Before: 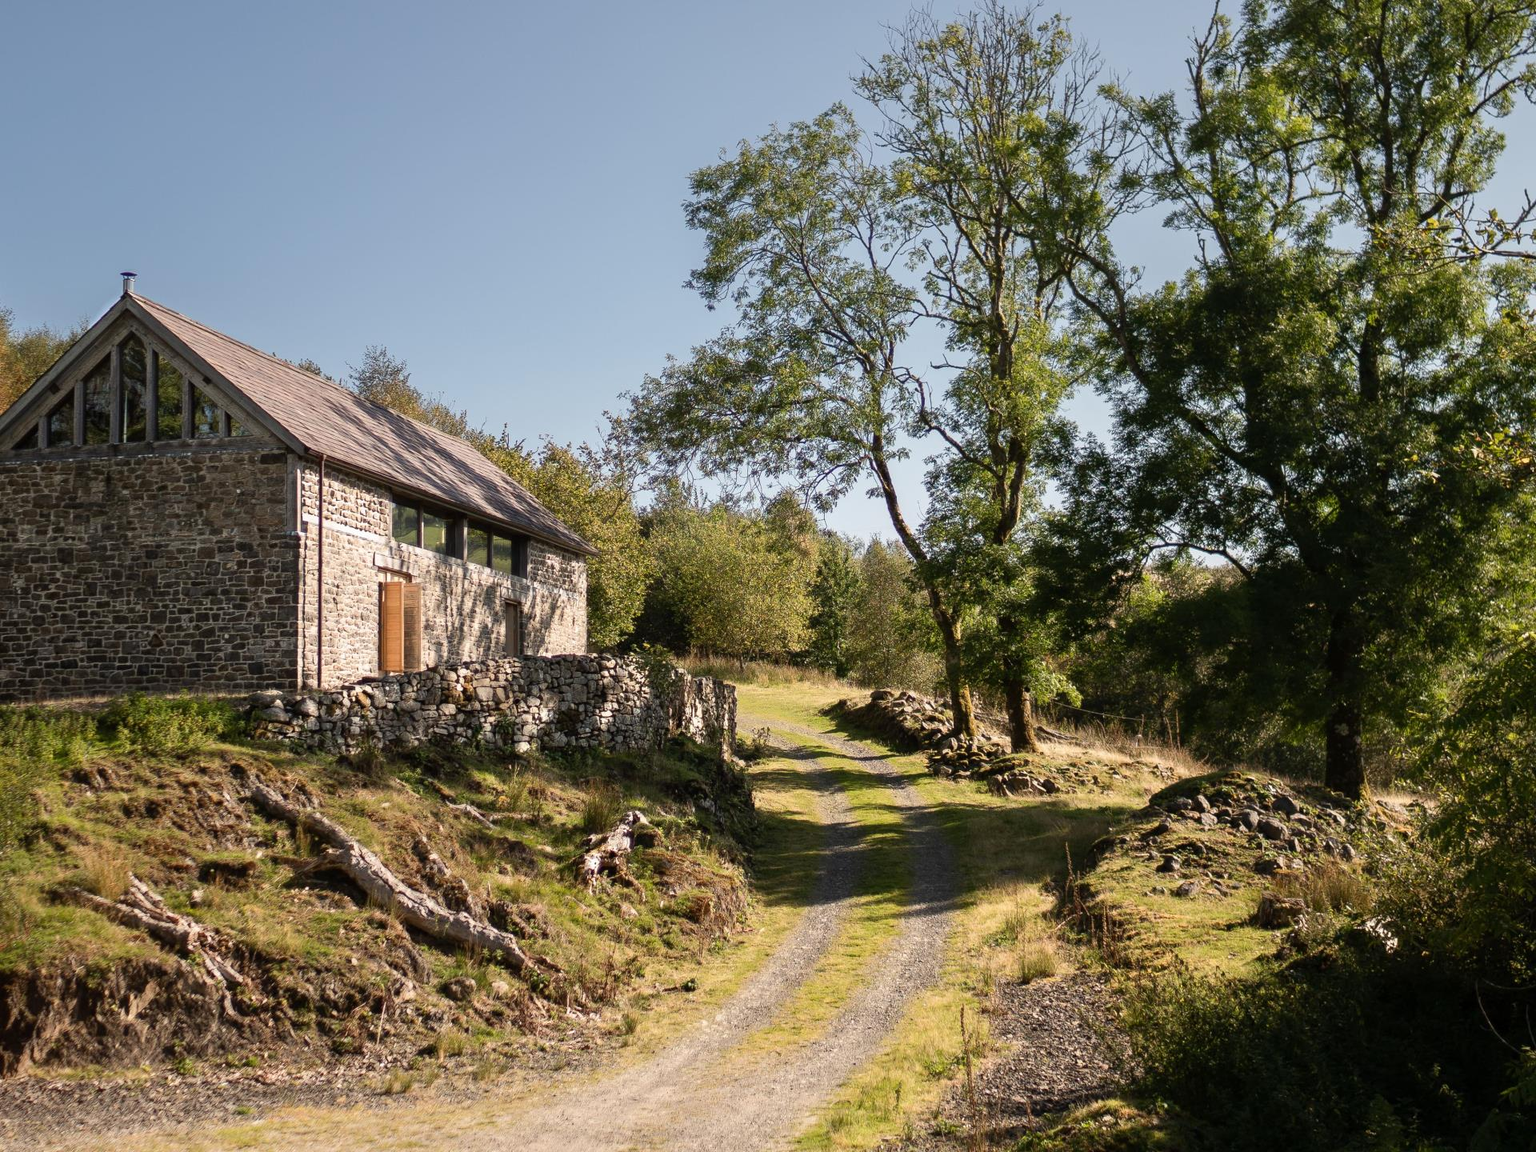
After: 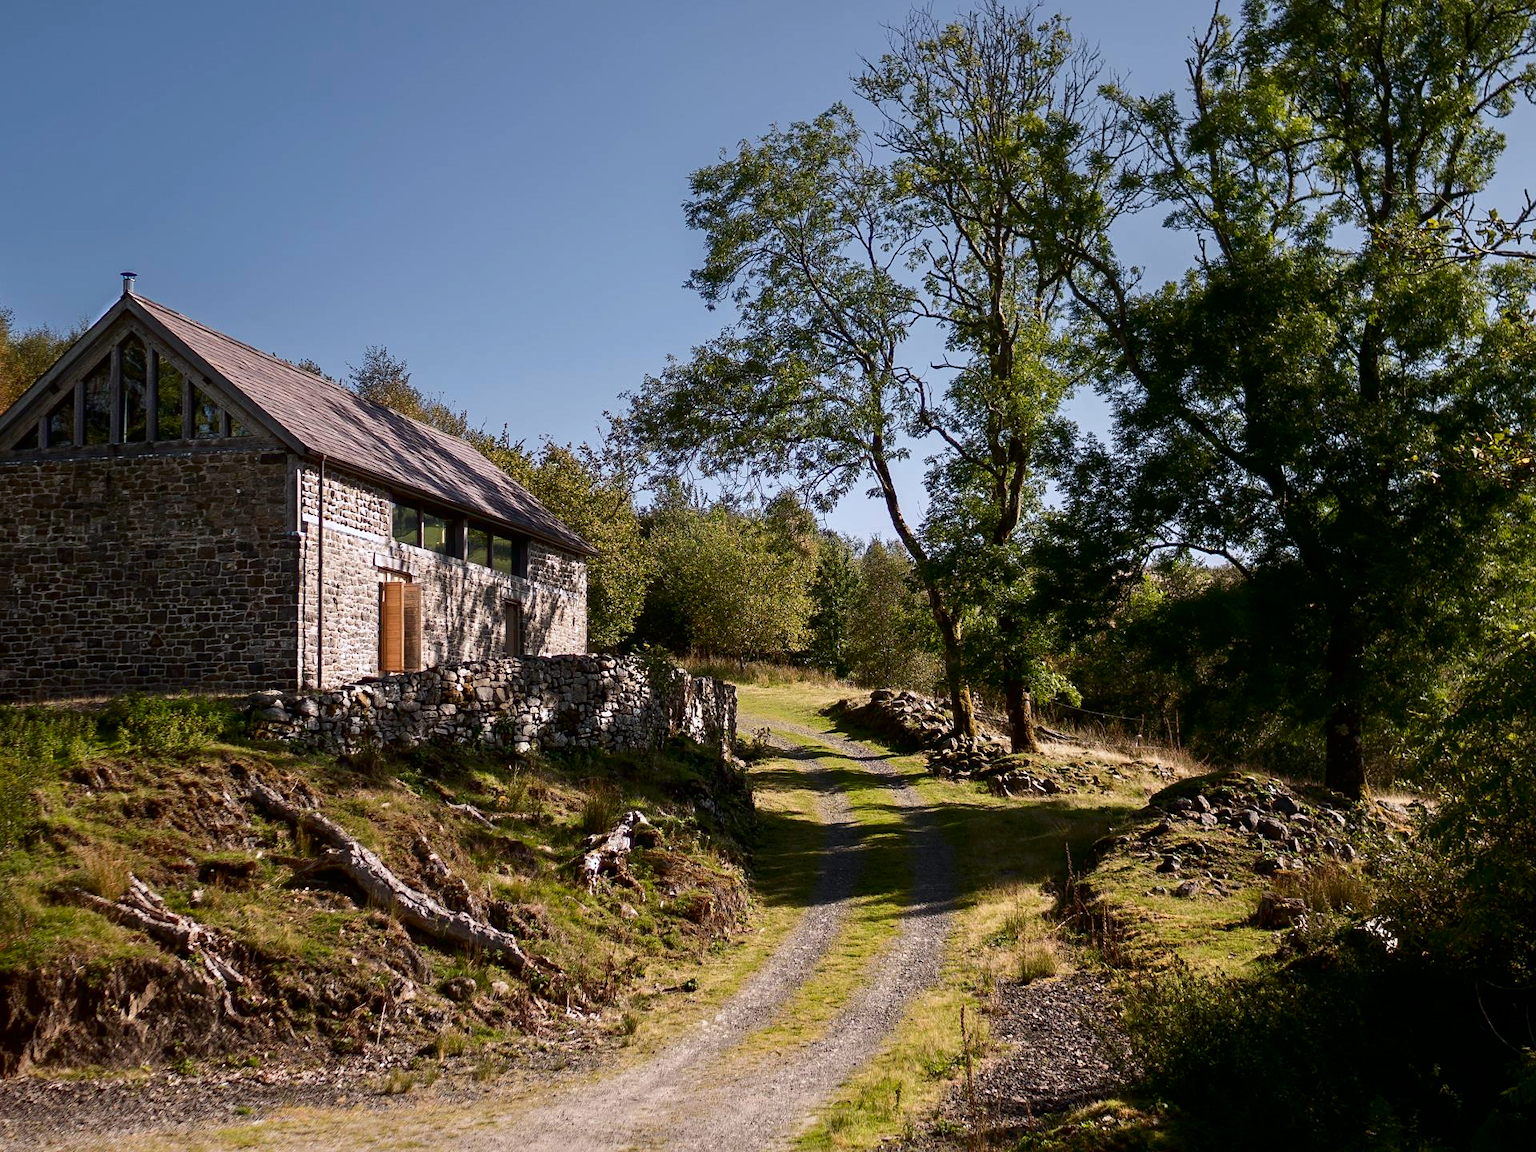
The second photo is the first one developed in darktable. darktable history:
contrast brightness saturation: brightness -0.218, saturation 0.081
color zones: curves: ch0 [(0, 0.5) (0.125, 0.4) (0.25, 0.5) (0.375, 0.4) (0.5, 0.4) (0.625, 0.6) (0.75, 0.6) (0.875, 0.5)]; ch1 [(0, 0.4) (0.125, 0.5) (0.25, 0.4) (0.375, 0.4) (0.5, 0.4) (0.625, 0.4) (0.75, 0.5) (0.875, 0.4)]; ch2 [(0, 0.6) (0.125, 0.5) (0.25, 0.5) (0.375, 0.6) (0.5, 0.6) (0.625, 0.5) (0.75, 0.5) (0.875, 0.5)], mix -123.6%
color calibration: illuminant as shot in camera, x 0.358, y 0.373, temperature 4628.91 K
sharpen: amount 0.204
